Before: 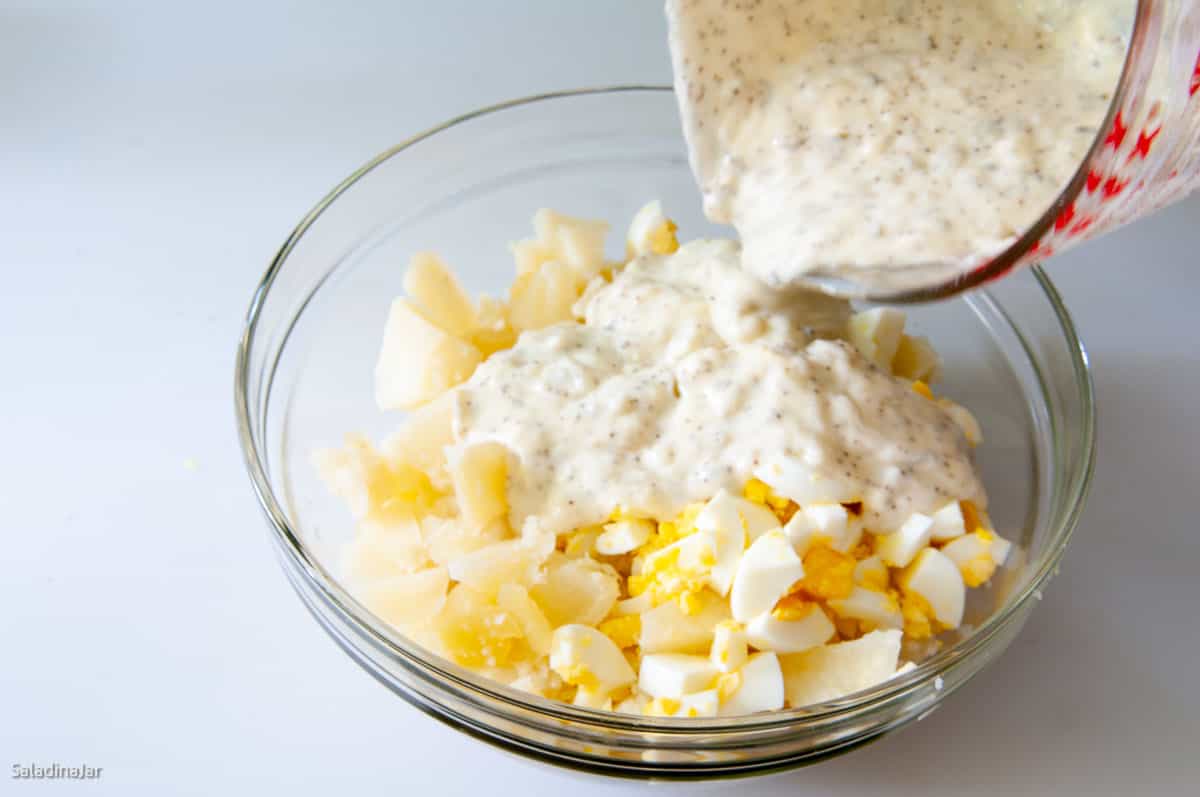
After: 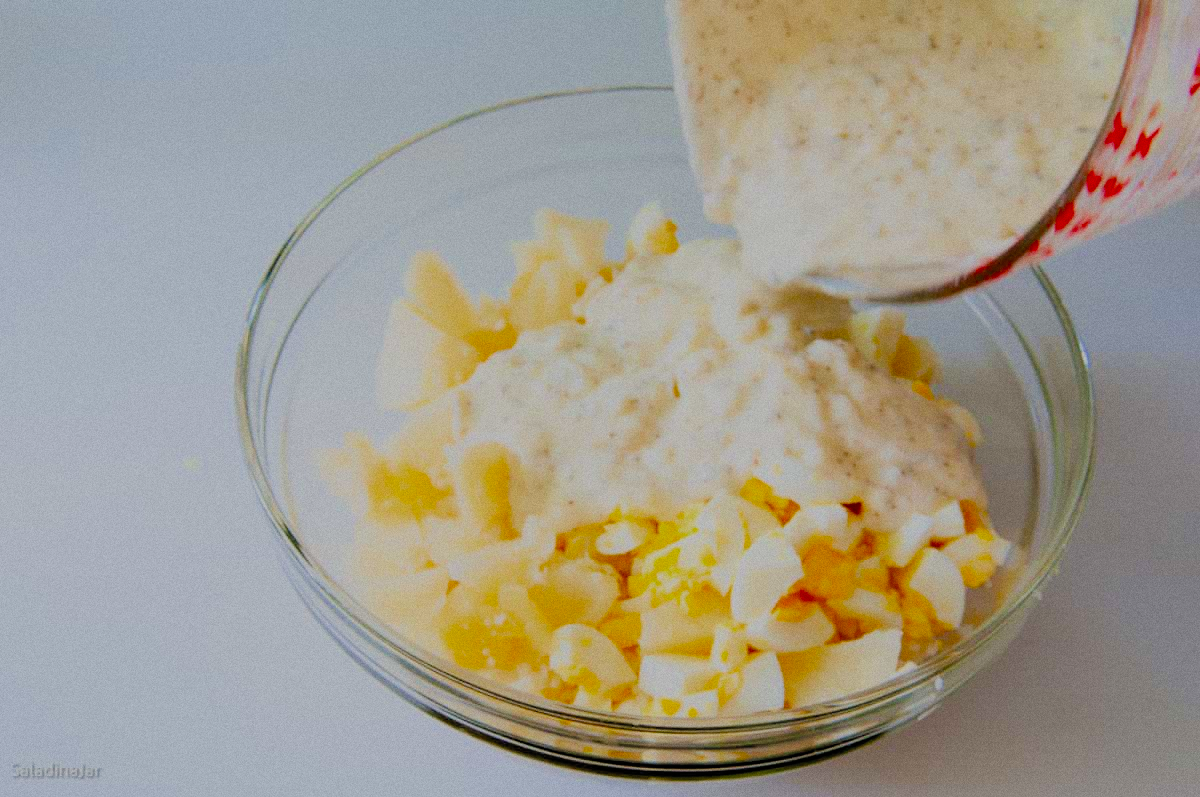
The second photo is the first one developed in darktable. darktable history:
velvia: strength 10%
filmic rgb: white relative exposure 8 EV, threshold 3 EV, hardness 2.44, latitude 10.07%, contrast 0.72, highlights saturation mix 10%, shadows ↔ highlights balance 1.38%, color science v4 (2020), enable highlight reconstruction true
grain: coarseness 7.08 ISO, strength 21.67%, mid-tones bias 59.58%
